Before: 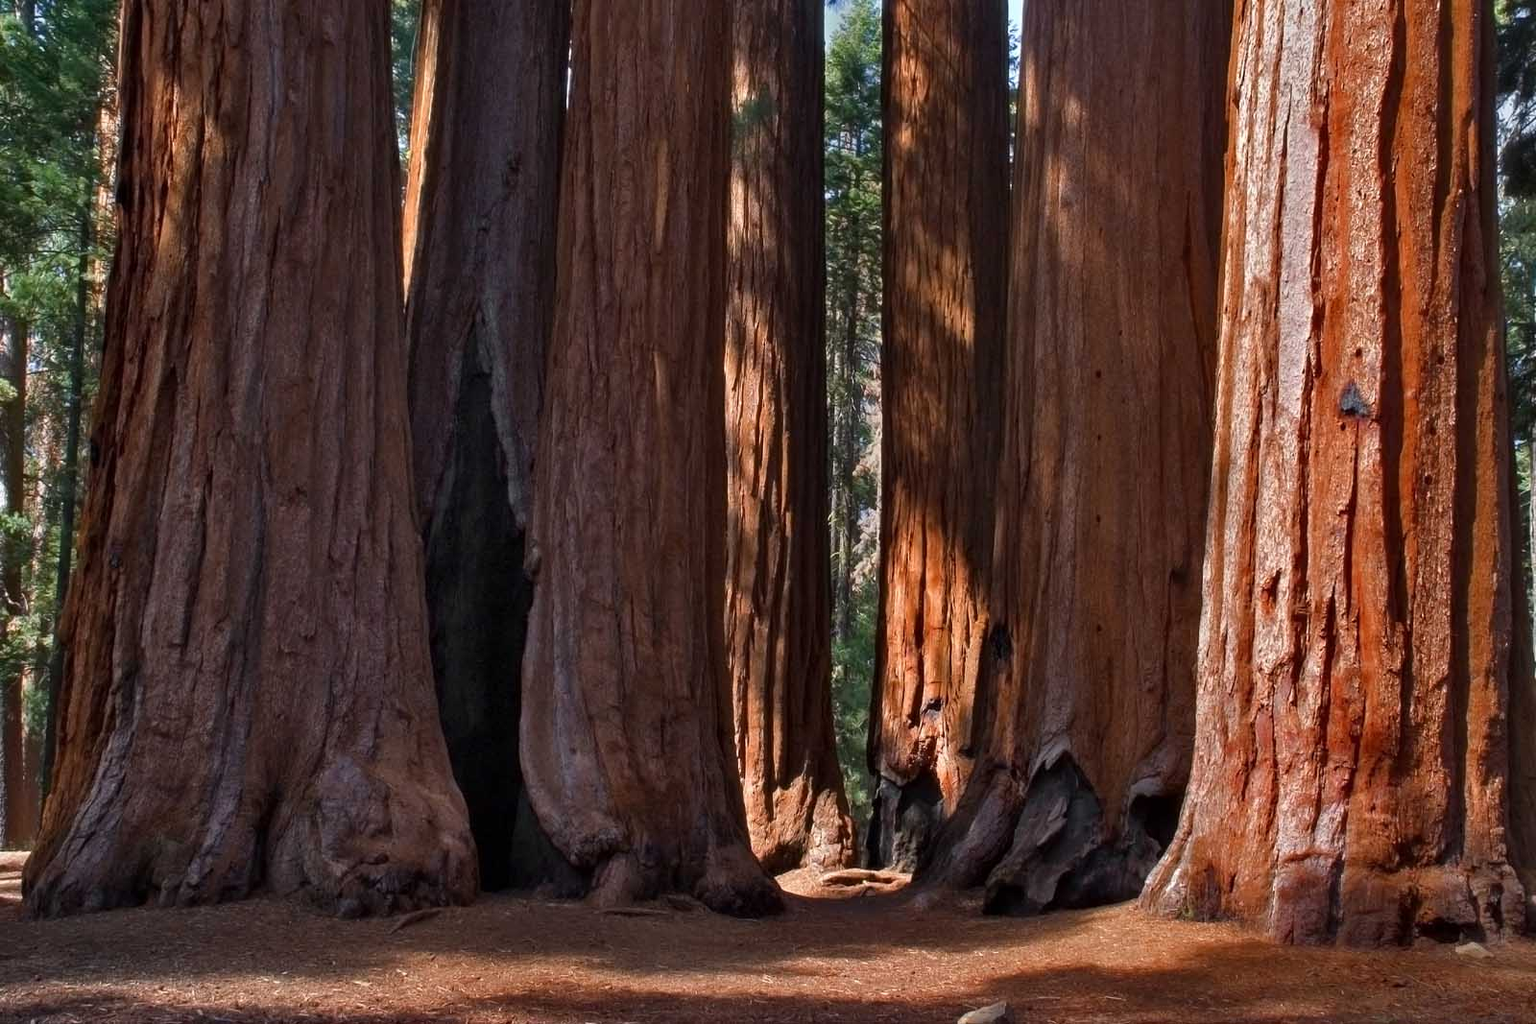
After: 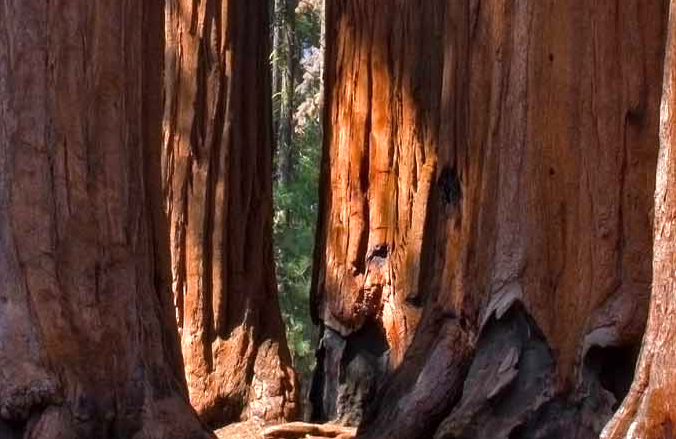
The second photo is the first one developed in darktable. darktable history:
shadows and highlights: shadows 25.74, highlights -26.58
color balance rgb: perceptual saturation grading › global saturation 0.648%, perceptual brilliance grading › global brilliance 10.929%, global vibrance 20%
crop: left 37.11%, top 45.314%, right 20.595%, bottom 13.453%
